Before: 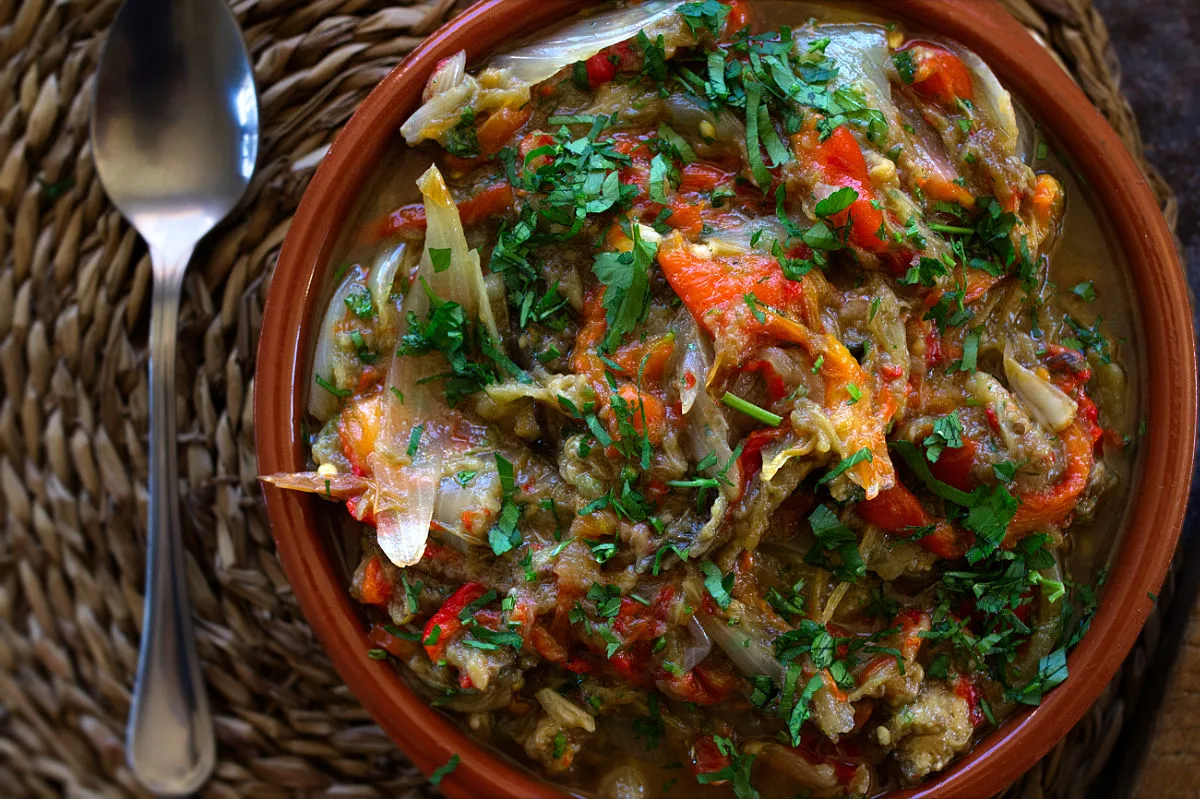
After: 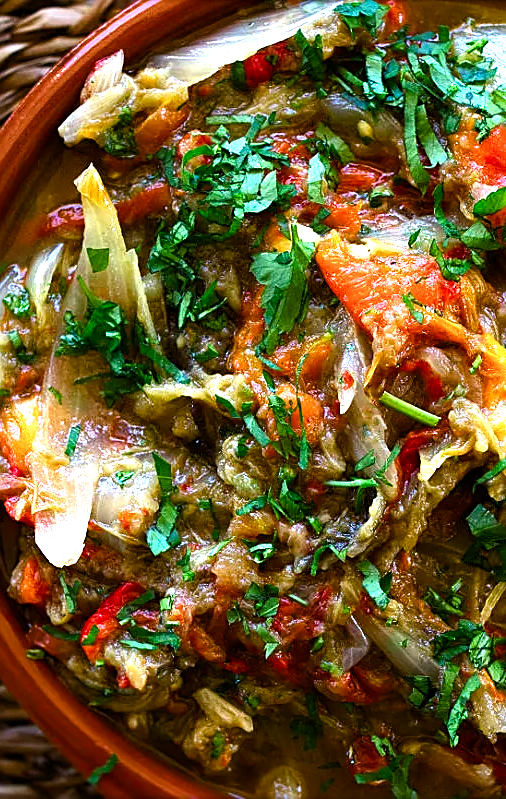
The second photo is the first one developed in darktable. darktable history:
color balance rgb: shadows lift › luminance -20%, power › hue 72.24°, highlights gain › luminance 15%, global offset › hue 171.6°, perceptual saturation grading › global saturation 14.09%, perceptual saturation grading › highlights -25%, perceptual saturation grading › shadows 25%, global vibrance 25%, contrast 10%
sharpen: on, module defaults
crop: left 28.583%, right 29.231%
exposure: exposure 0.74 EV, compensate highlight preservation false
